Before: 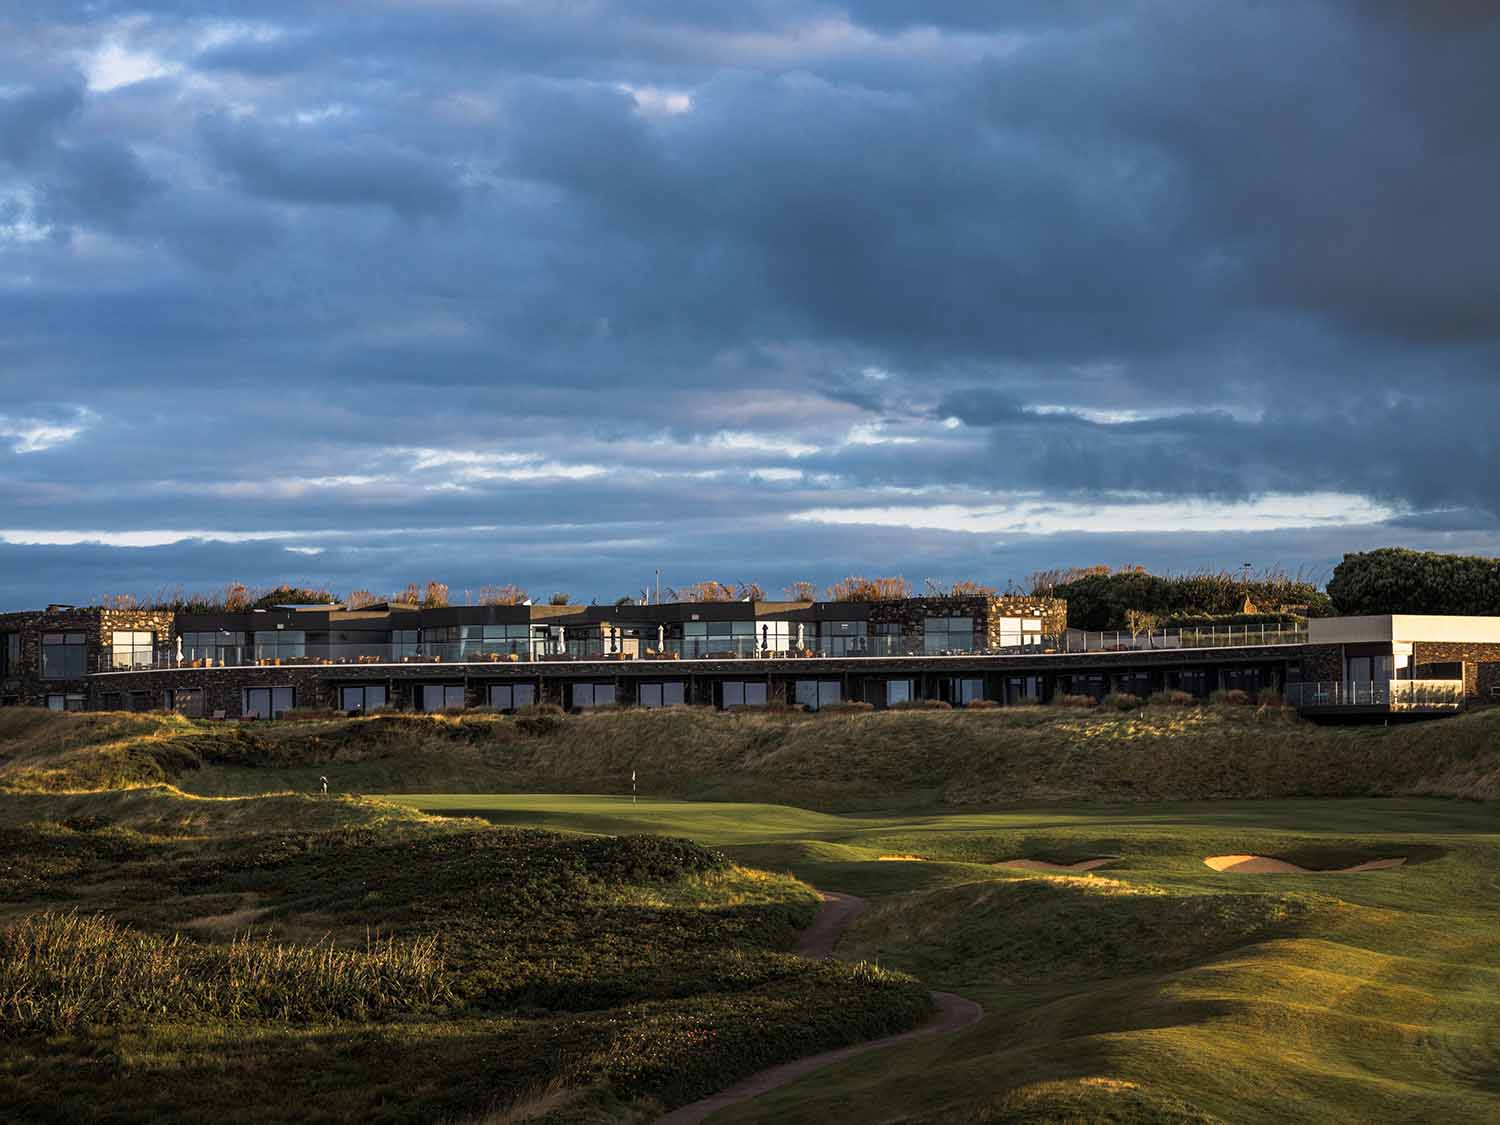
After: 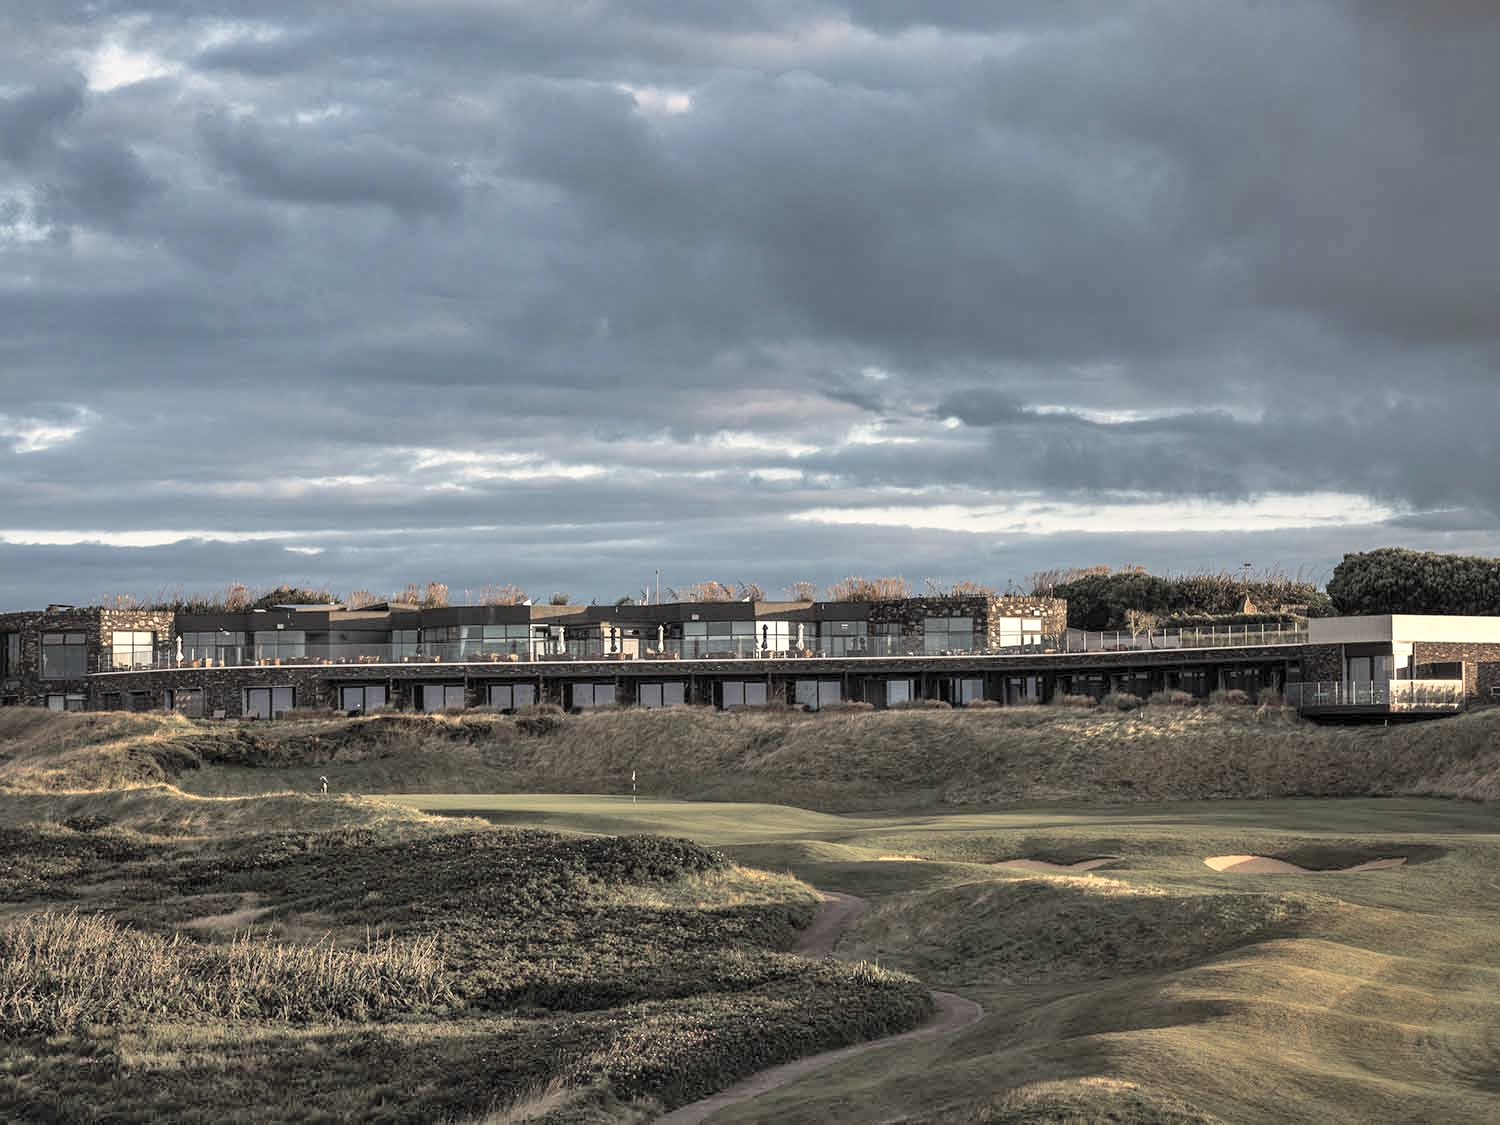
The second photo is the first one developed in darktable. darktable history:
shadows and highlights: shadows 60, highlights -60.23, soften with gaussian
exposure: exposure 0.191 EV, compensate highlight preservation false
contrast brightness saturation: brightness 0.18, saturation -0.5
white balance: red 1.045, blue 0.932
